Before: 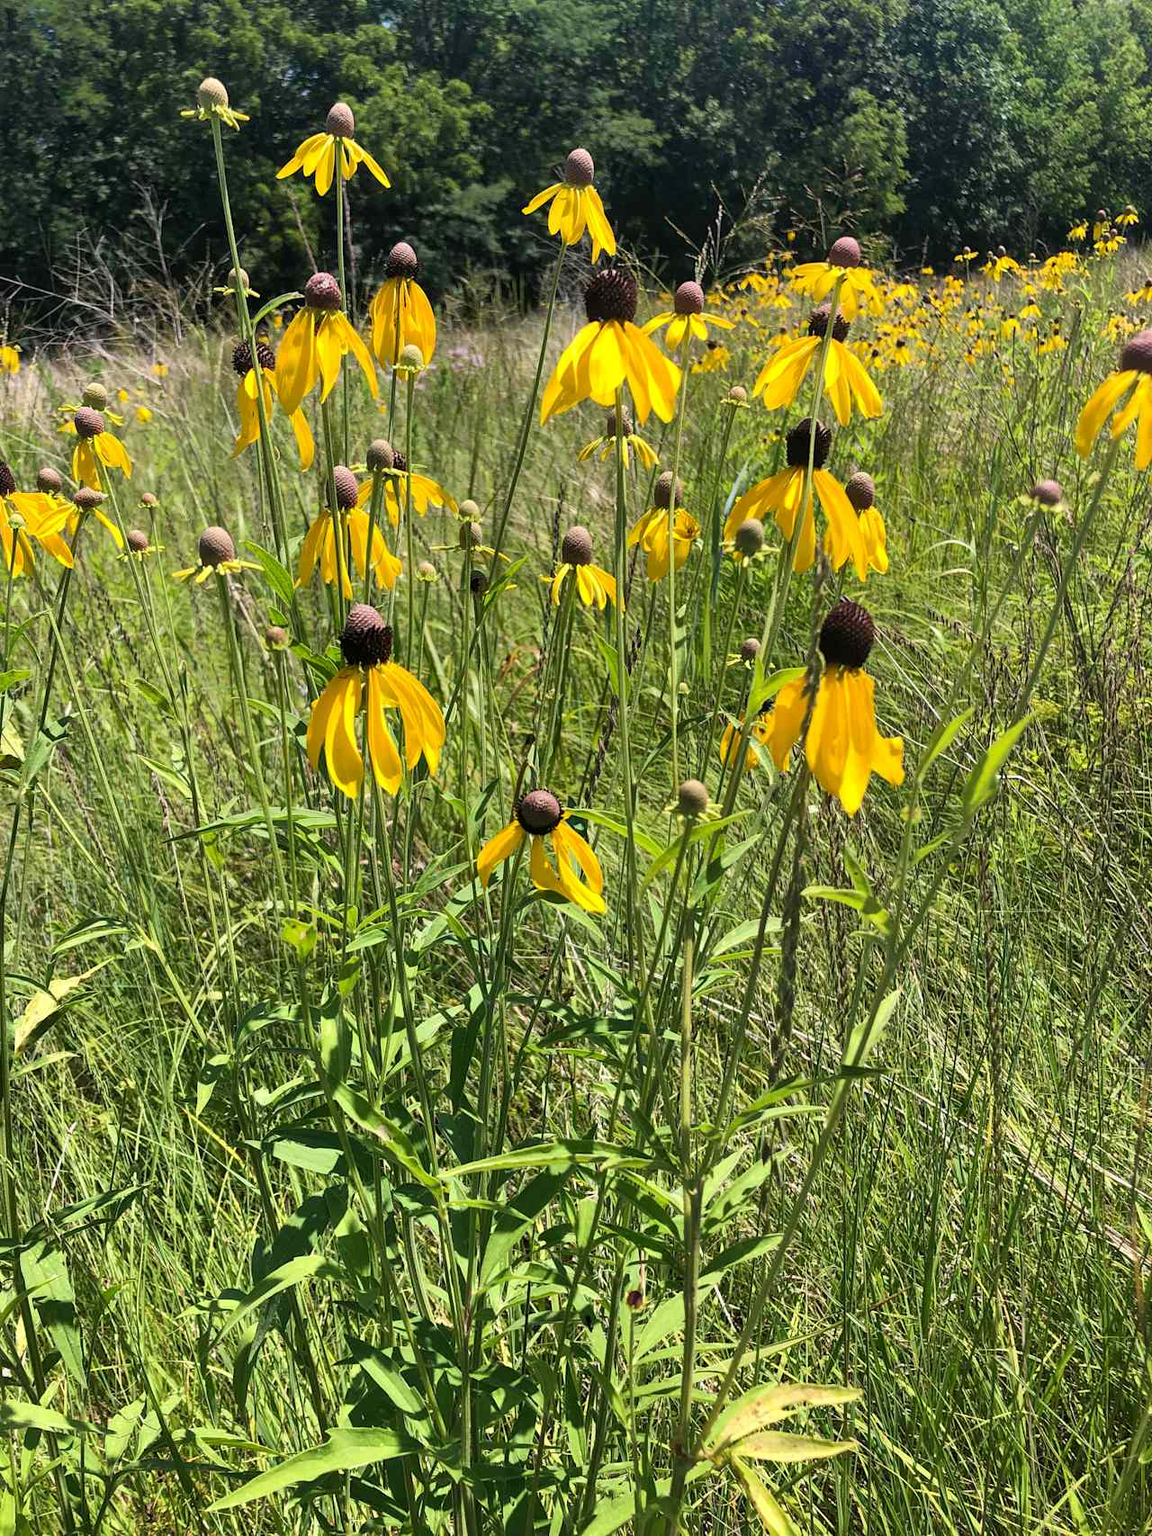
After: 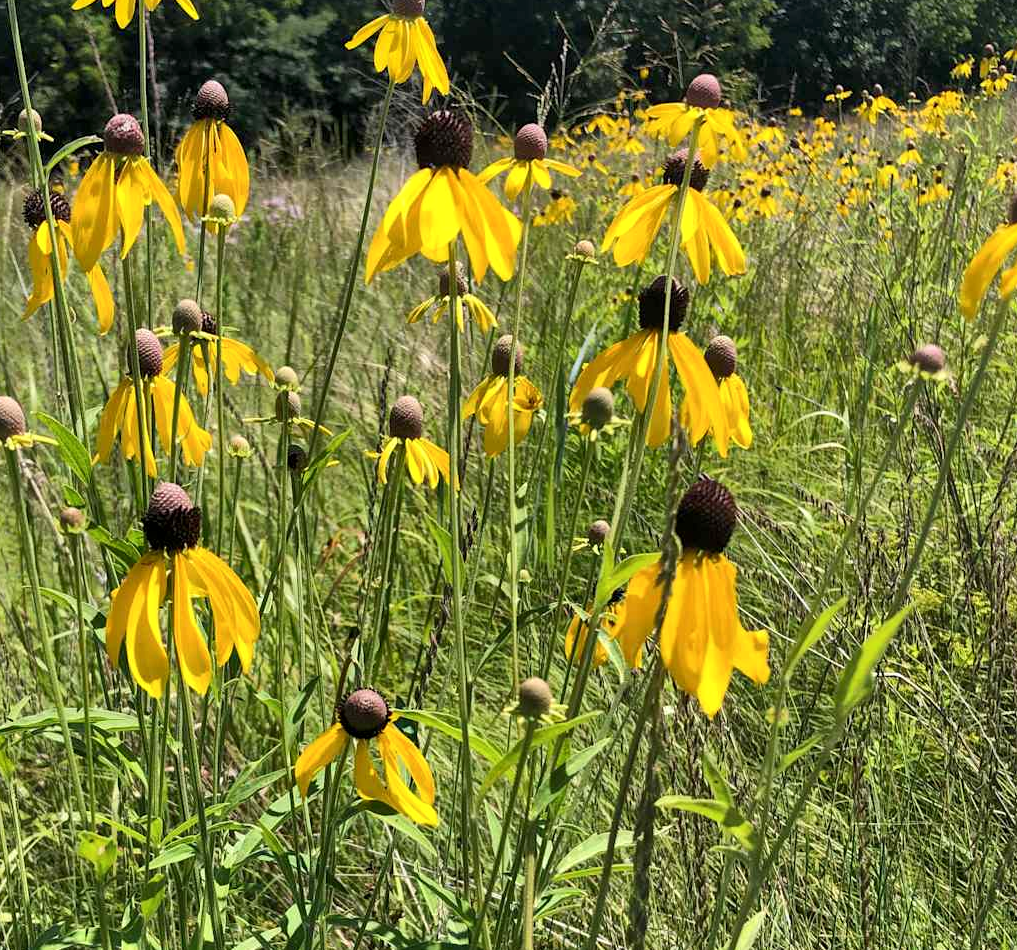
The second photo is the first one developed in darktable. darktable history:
crop: left 18.38%, top 11.092%, right 2.134%, bottom 33.217%
local contrast: mode bilateral grid, contrast 20, coarseness 50, detail 130%, midtone range 0.2
